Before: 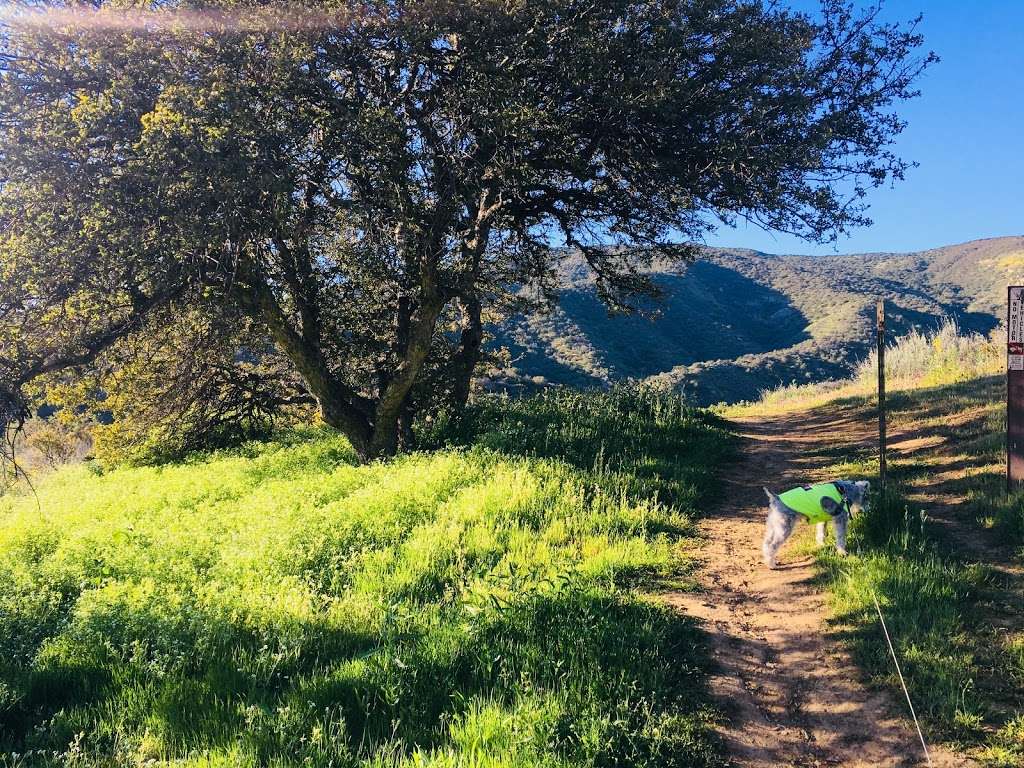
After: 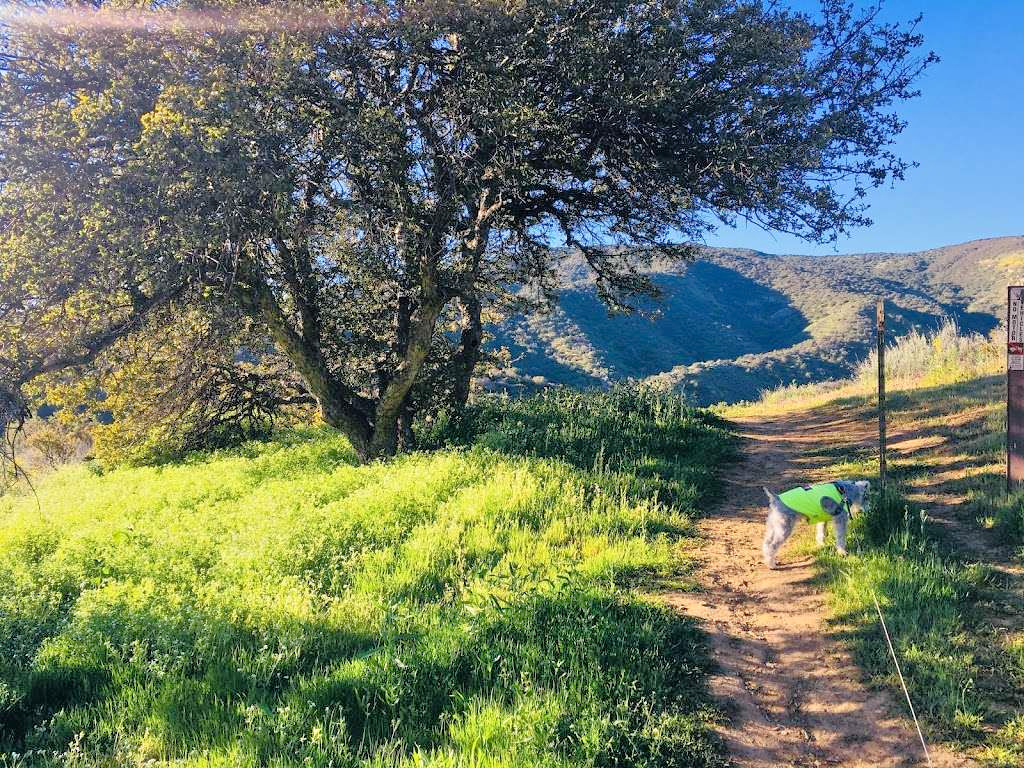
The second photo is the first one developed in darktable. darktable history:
tone equalizer: -7 EV 0.152 EV, -6 EV 0.575 EV, -5 EV 1.15 EV, -4 EV 1.34 EV, -3 EV 1.18 EV, -2 EV 0.6 EV, -1 EV 0.164 EV
